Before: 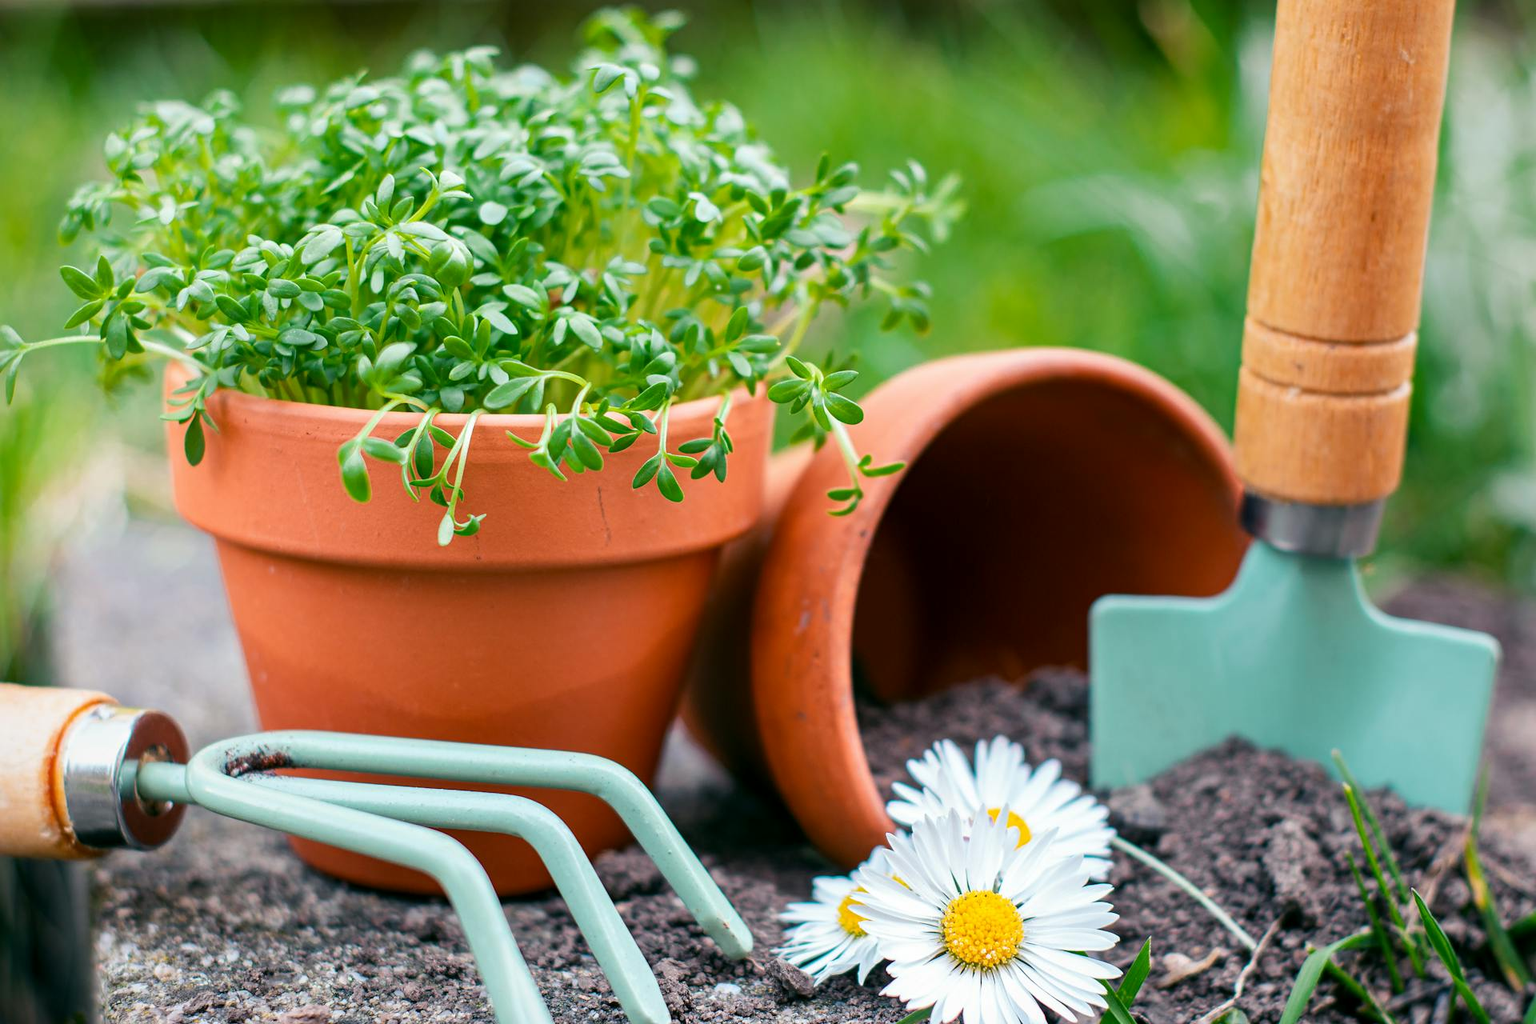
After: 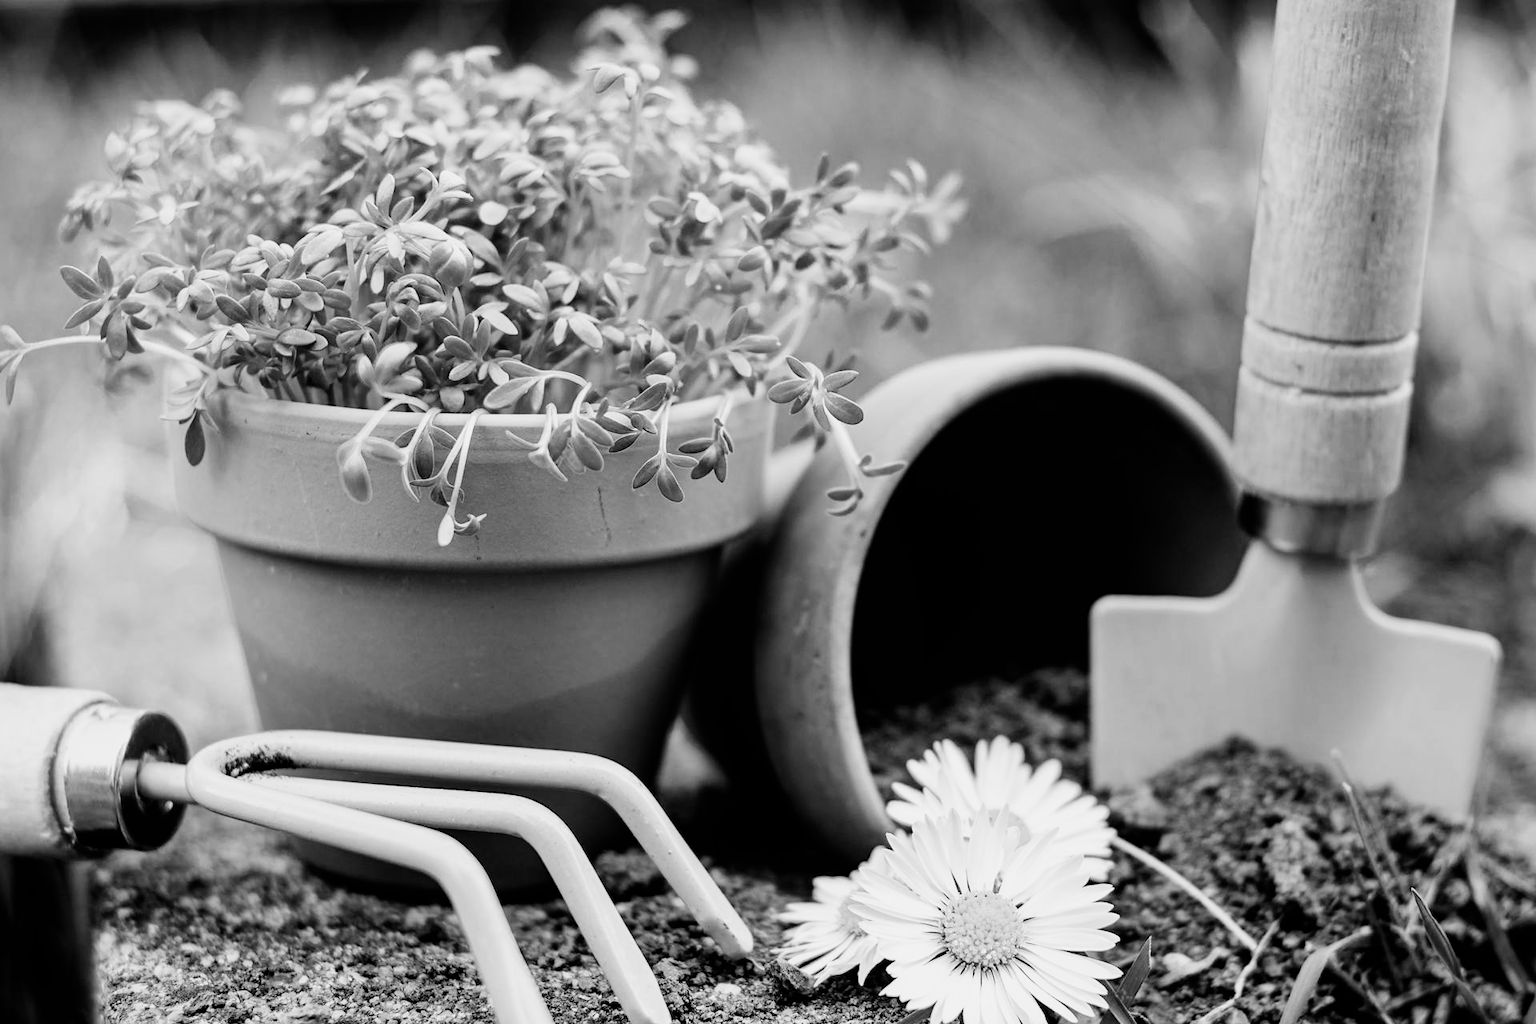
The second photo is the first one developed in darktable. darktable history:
filmic rgb: black relative exposure -5.04 EV, white relative exposure 3.49 EV, hardness 3.19, contrast 1.497, highlights saturation mix -49.07%, add noise in highlights 0.002, preserve chrominance no, color science v3 (2019), use custom middle-gray values true, contrast in highlights soft
